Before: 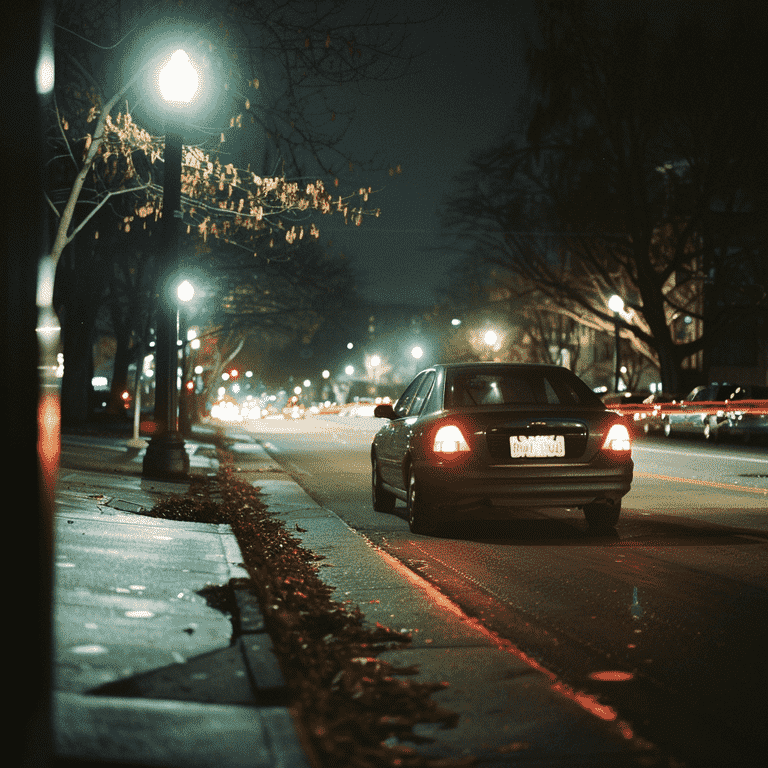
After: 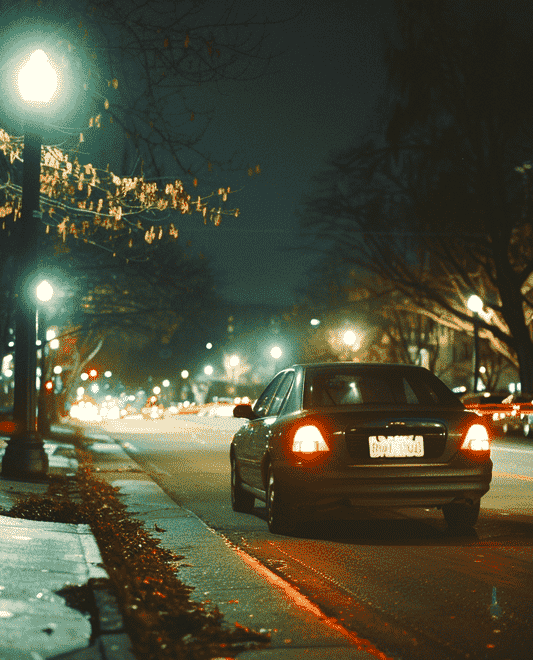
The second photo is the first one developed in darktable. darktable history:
crop: left 18.487%, right 12.064%, bottom 14.033%
color balance rgb: power › hue 213.62°, highlights gain › luminance 5.771%, highlights gain › chroma 2.629%, highlights gain › hue 91.71°, global offset › luminance 0.669%, perceptual saturation grading › global saturation 20%, perceptual saturation grading › highlights -14.361%, perceptual saturation grading › shadows 49.859%, global vibrance 20%
exposure: compensate highlight preservation false
